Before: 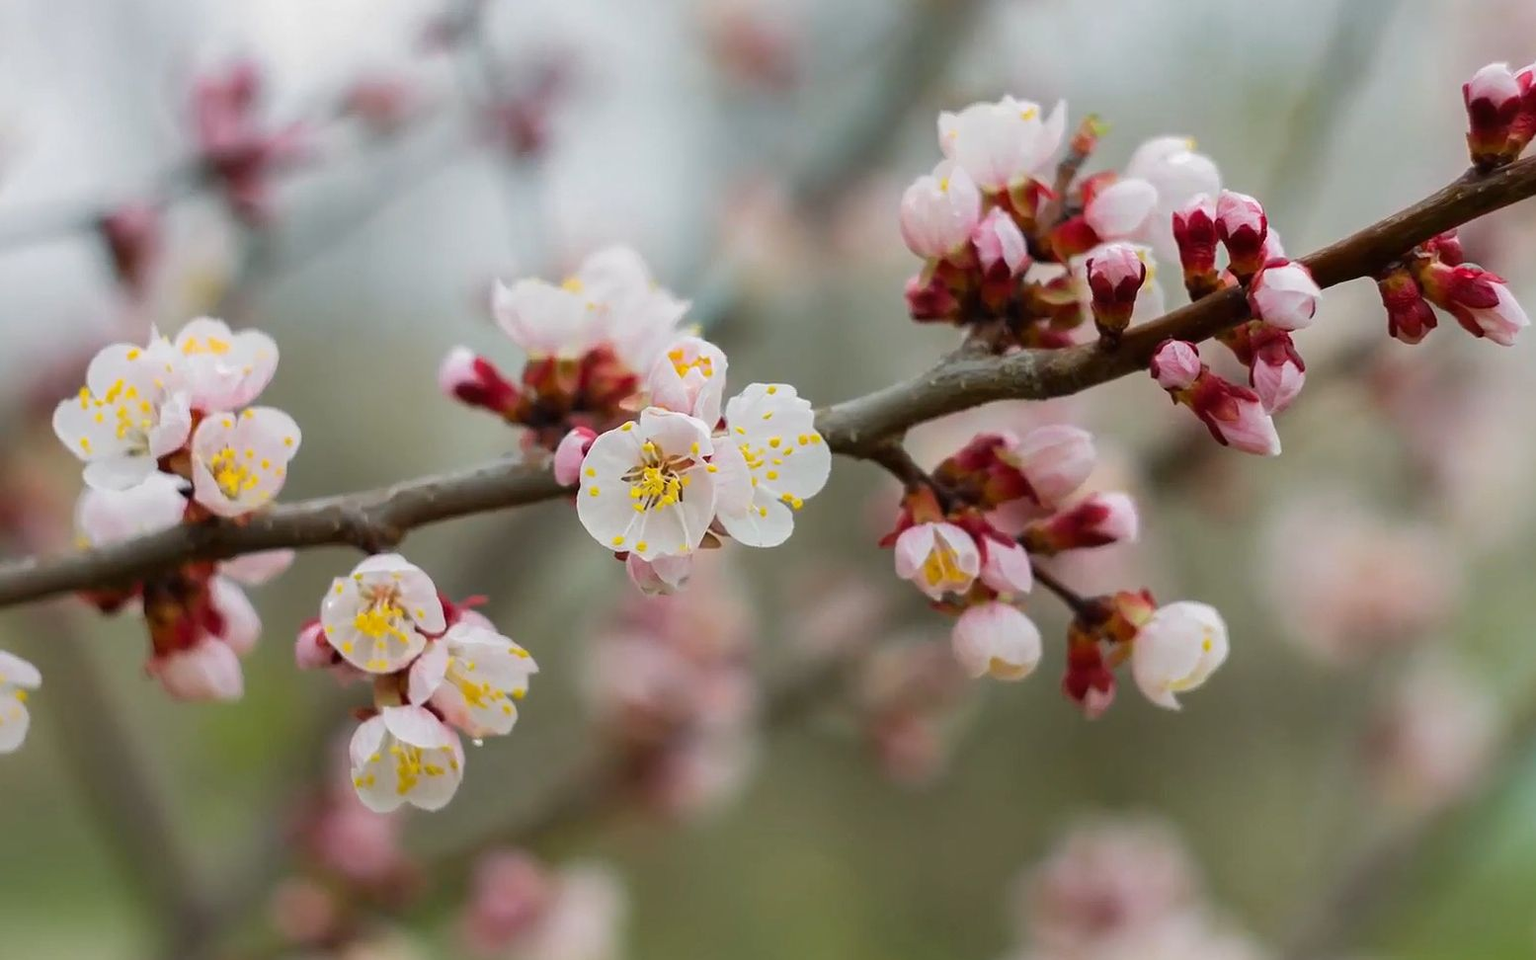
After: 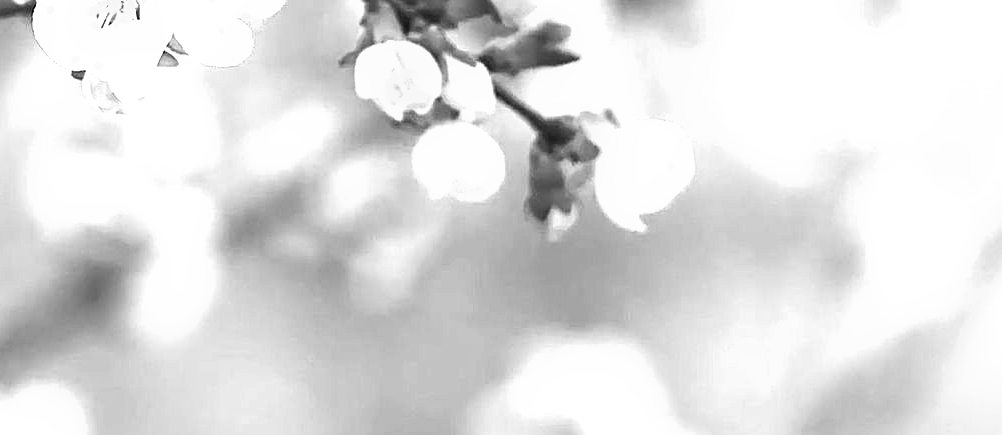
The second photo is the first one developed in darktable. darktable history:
crop and rotate: left 35.509%, top 50.238%, bottom 4.934%
sharpen: on, module defaults
monochrome: on, module defaults
exposure: black level correction 0, exposure 2.327 EV, compensate exposure bias true, compensate highlight preservation false
local contrast: highlights 100%, shadows 100%, detail 120%, midtone range 0.2
velvia: strength 67.07%, mid-tones bias 0.972
rgb levels: mode RGB, independent channels, levels [[0, 0.5, 1], [0, 0.521, 1], [0, 0.536, 1]]
